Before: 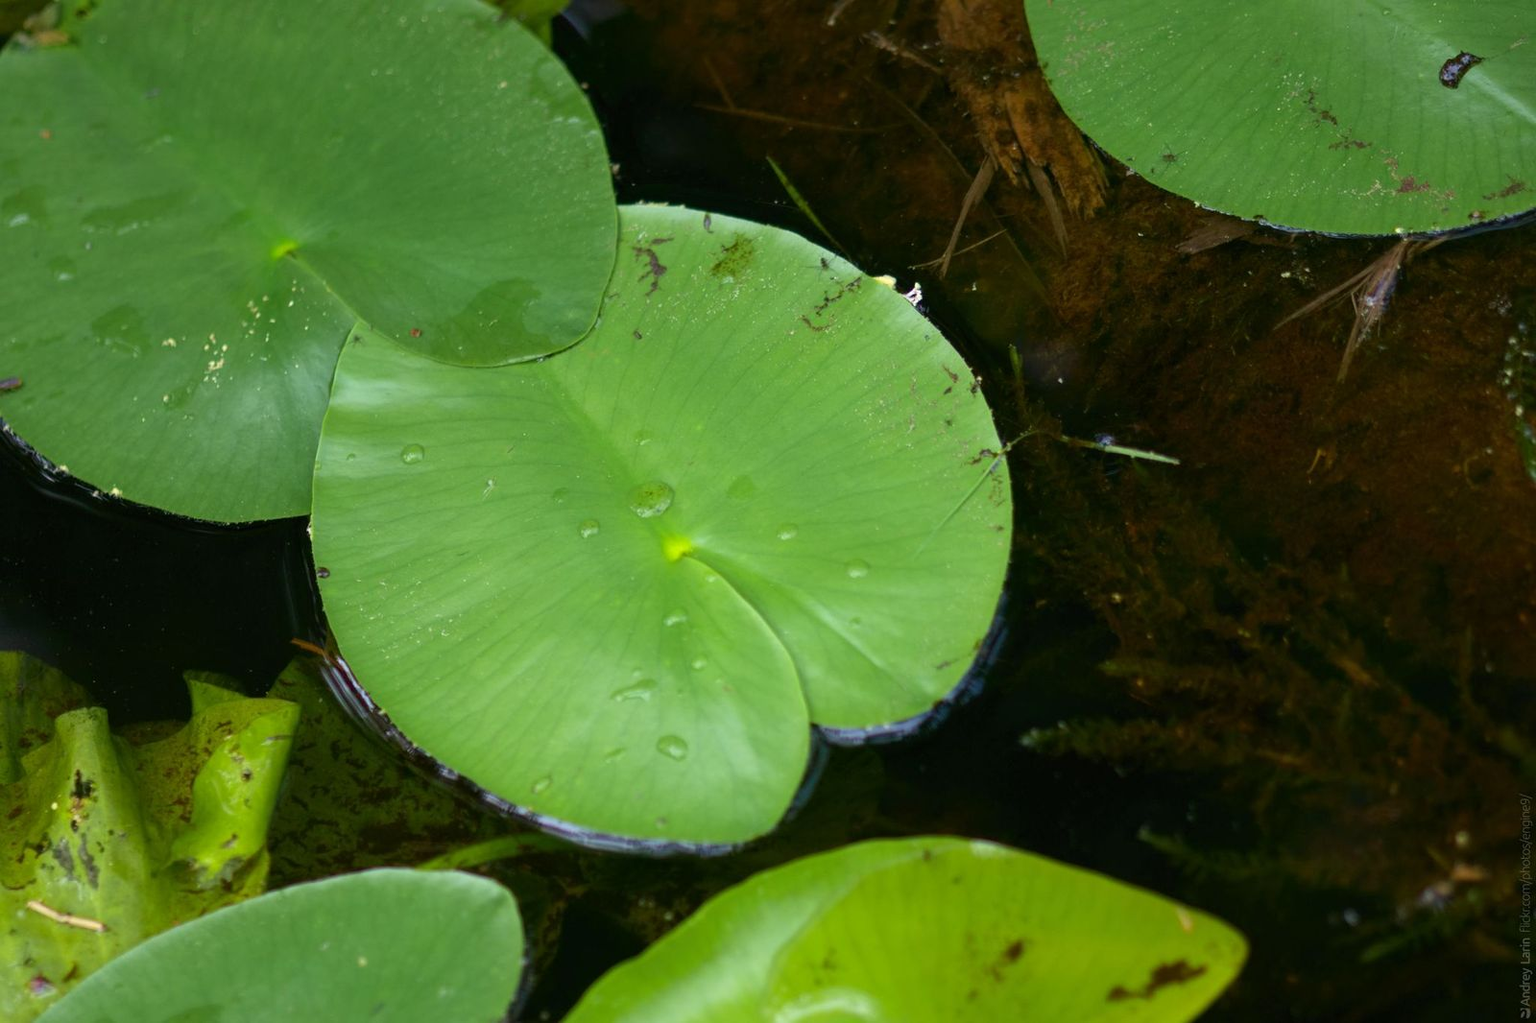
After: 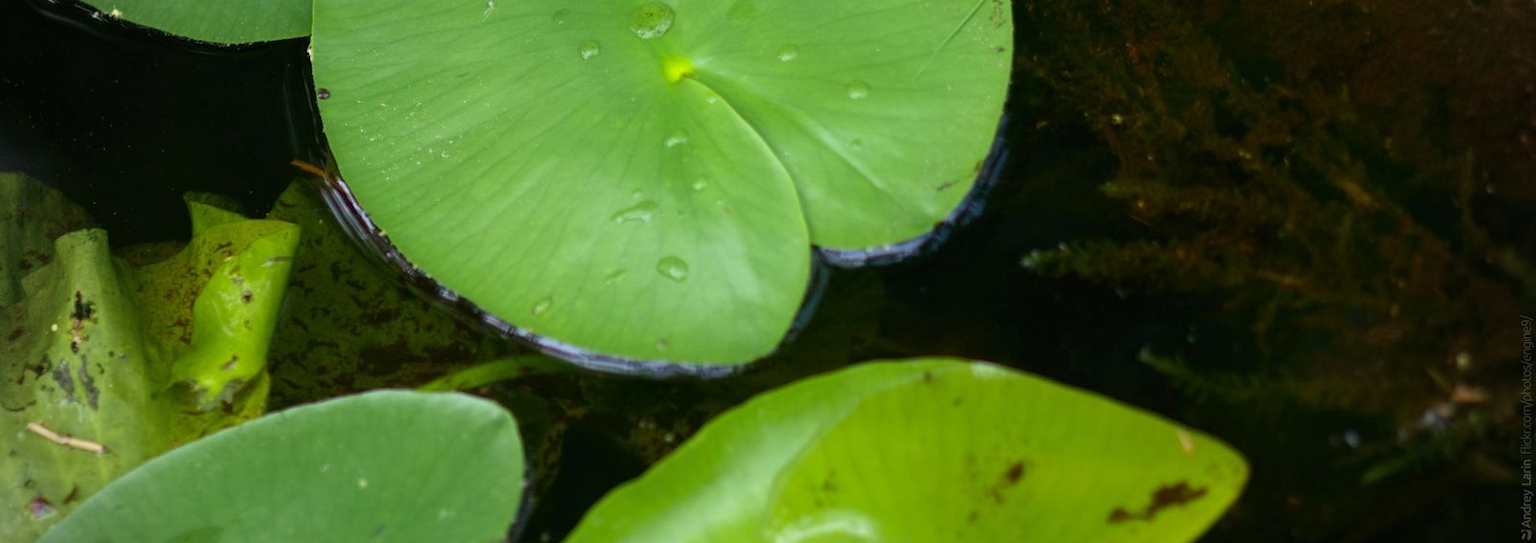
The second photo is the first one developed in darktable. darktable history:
vignetting: on, module defaults
crop and rotate: top 46.817%, right 0.035%
tone equalizer: on, module defaults
